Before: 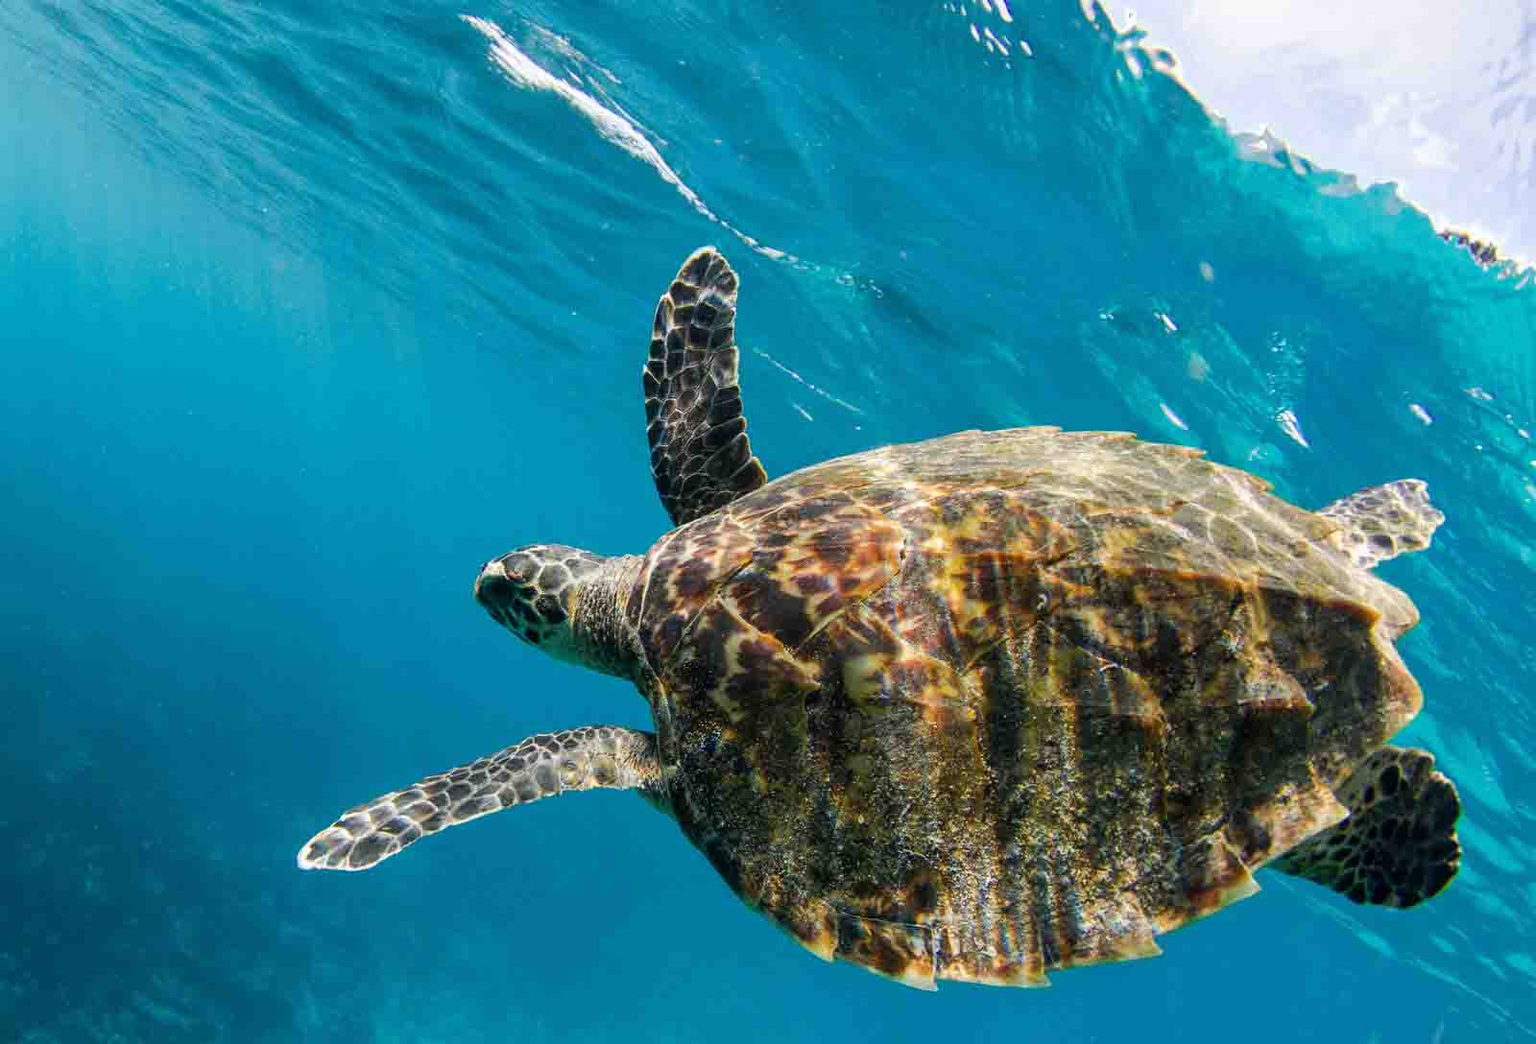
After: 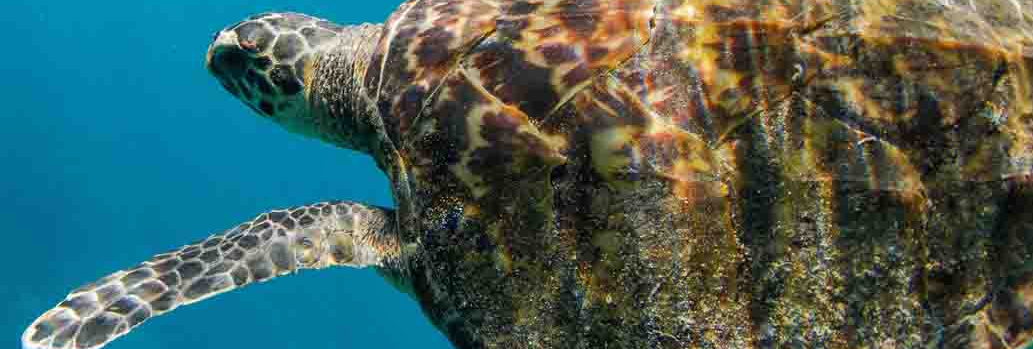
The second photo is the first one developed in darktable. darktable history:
crop: left 18.013%, top 51.075%, right 17.405%, bottom 16.837%
shadows and highlights: shadows 24.84, highlights -24.95
